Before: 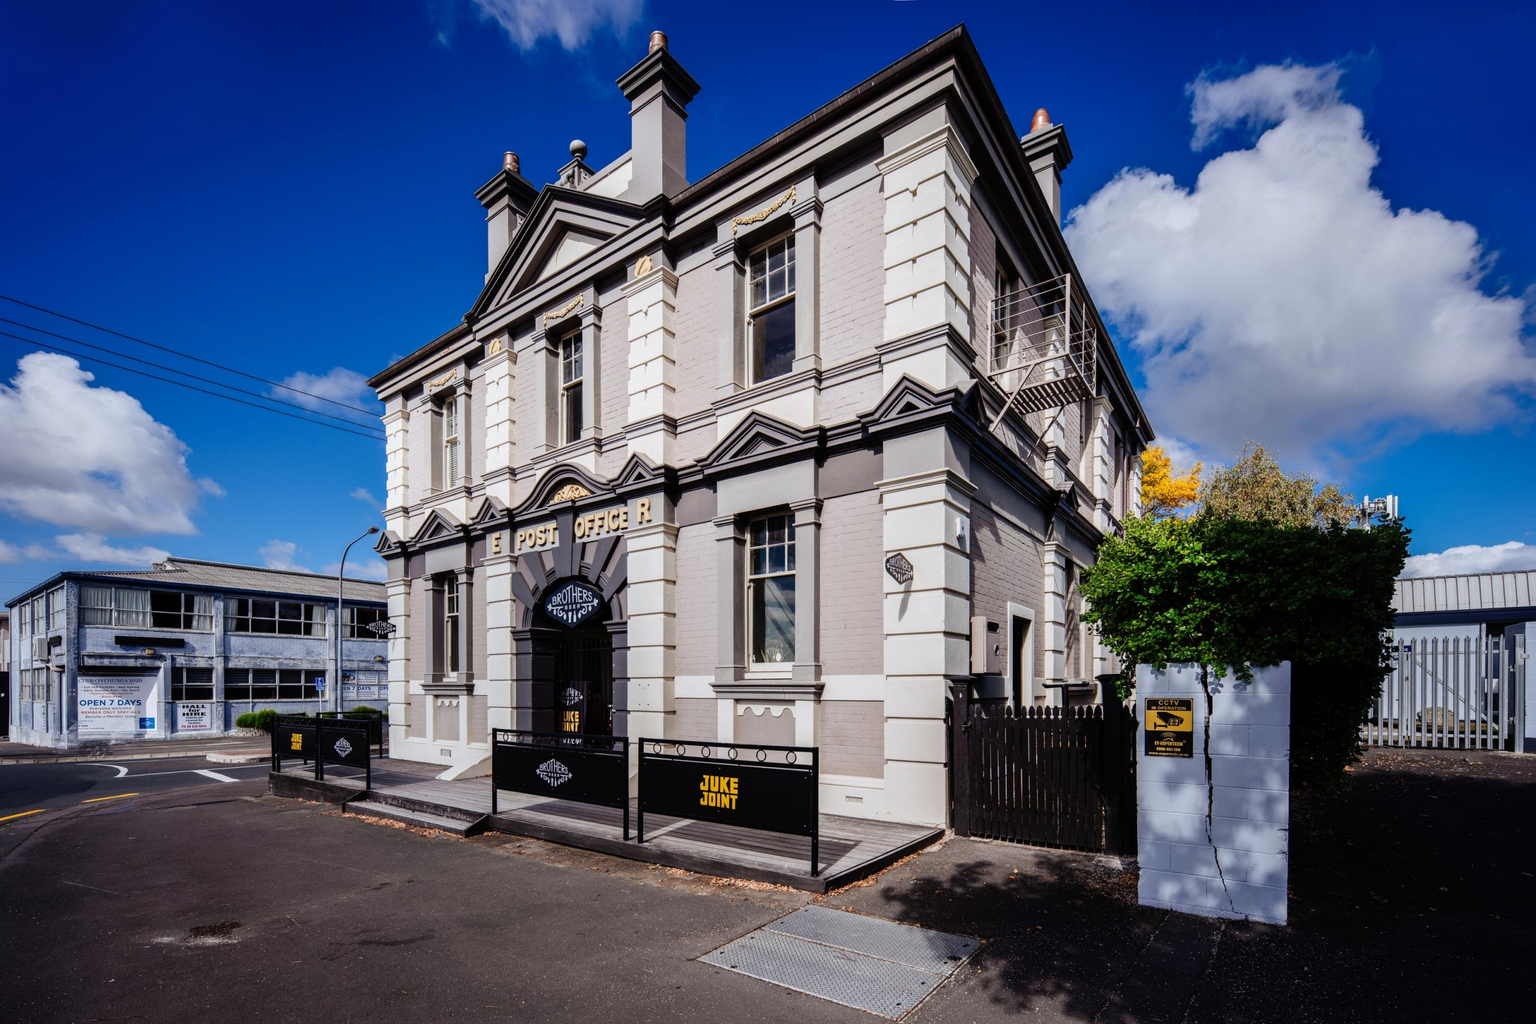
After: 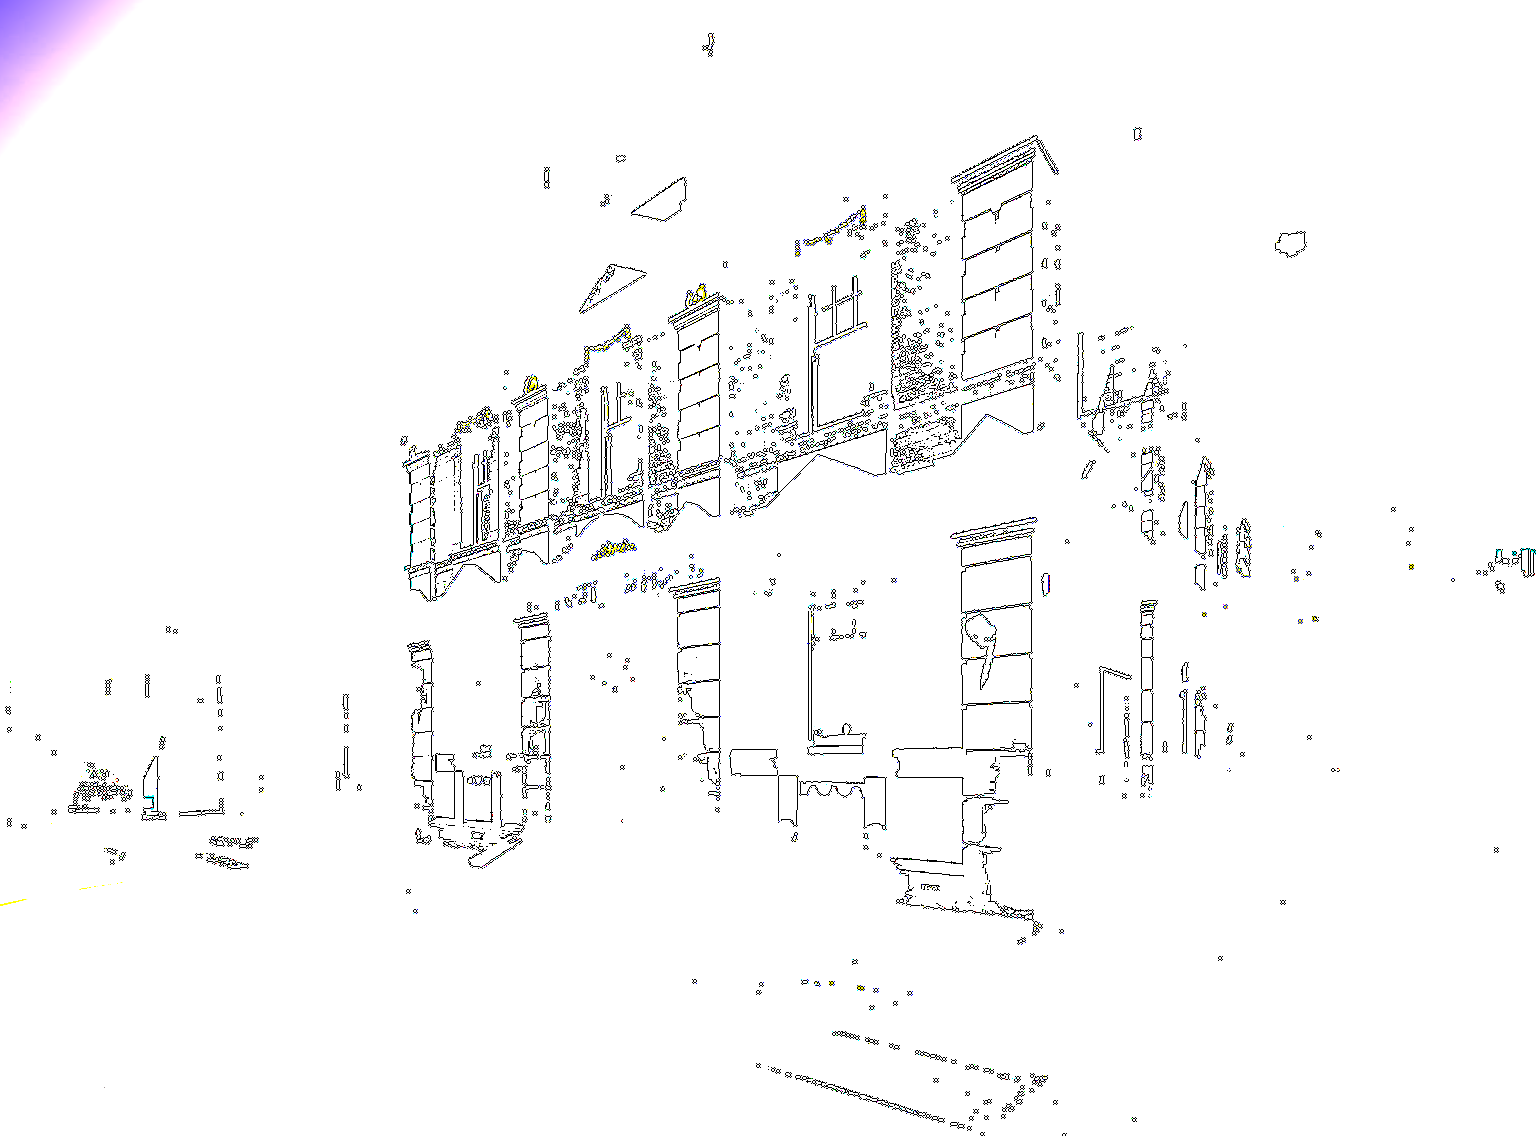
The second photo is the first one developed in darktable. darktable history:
color correction: highlights a* -4.28, highlights b* 6.53
tone equalizer: -8 EV -0.55 EV
exposure: black level correction 0, exposure 1.45 EV, compensate exposure bias true, compensate highlight preservation false
color balance rgb: linear chroma grading › global chroma 20%, perceptual saturation grading › global saturation 65%, perceptual saturation grading › highlights 60%, perceptual saturation grading › mid-tones 50%, perceptual saturation grading › shadows 50%, perceptual brilliance grading › global brilliance 30%, perceptual brilliance grading › highlights 50%, perceptual brilliance grading › mid-tones 50%, perceptual brilliance grading › shadows -22%, global vibrance 20%
local contrast: detail 110%
crop and rotate: left 1.088%, right 8.807%
